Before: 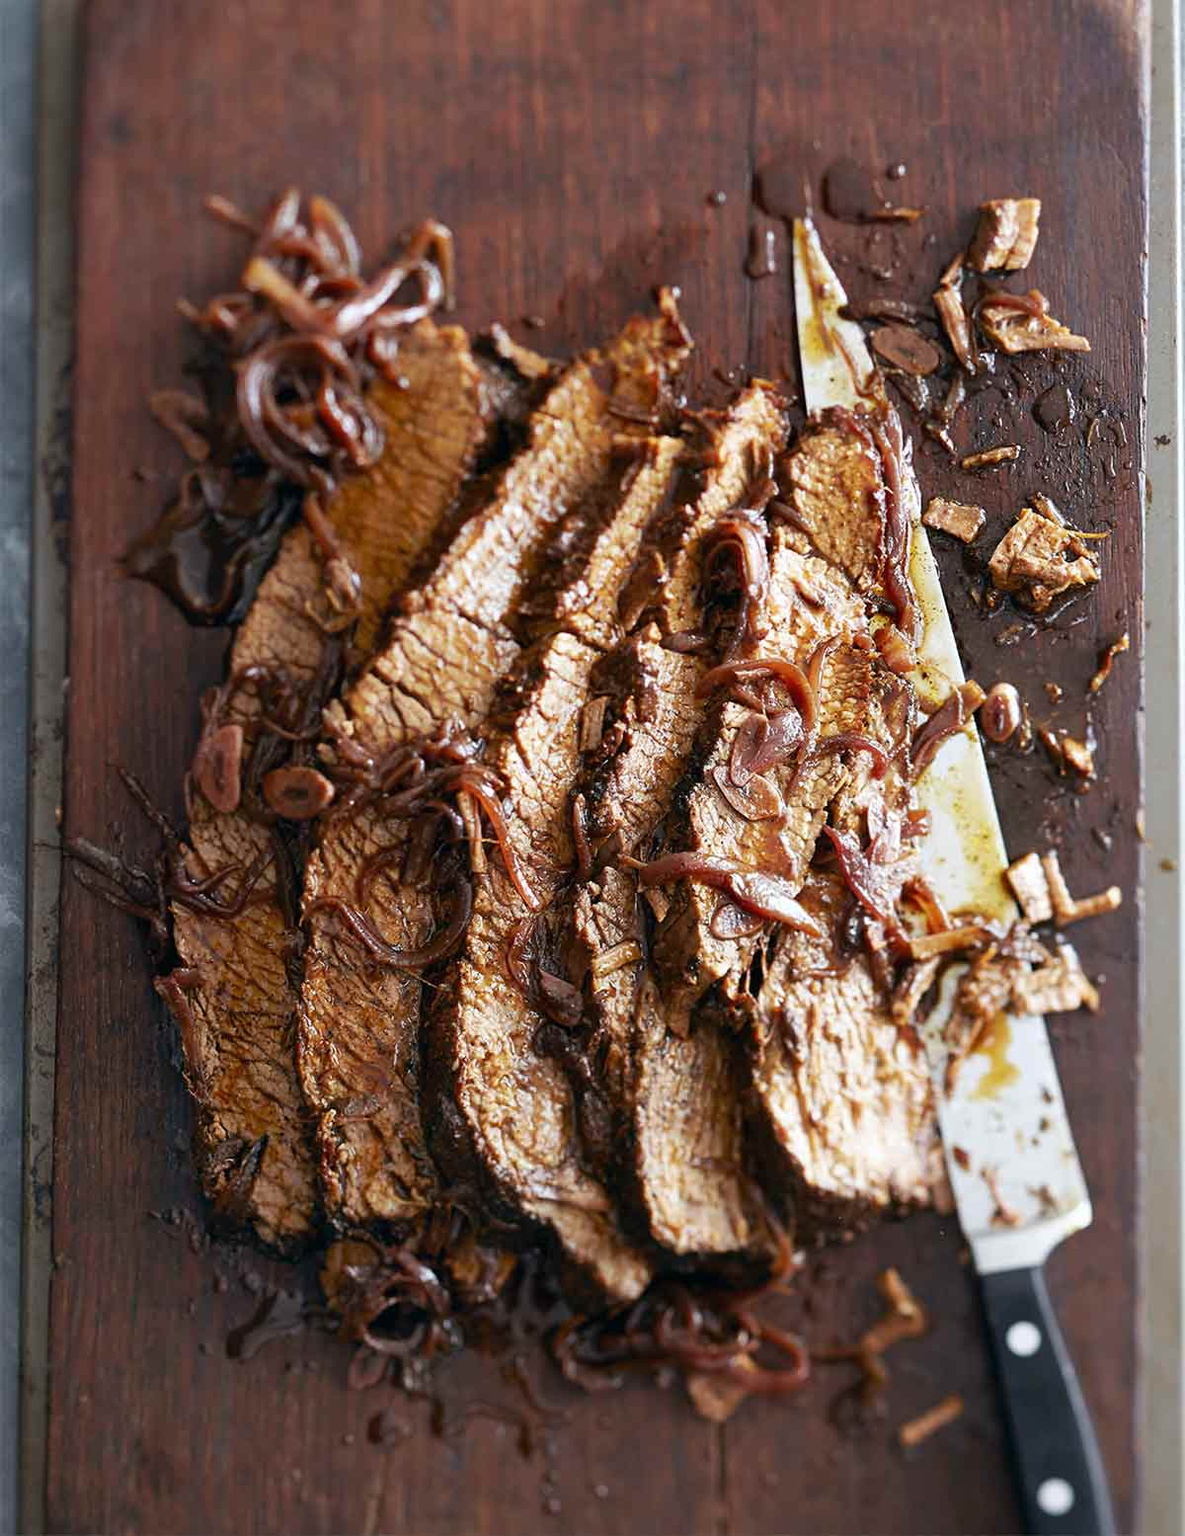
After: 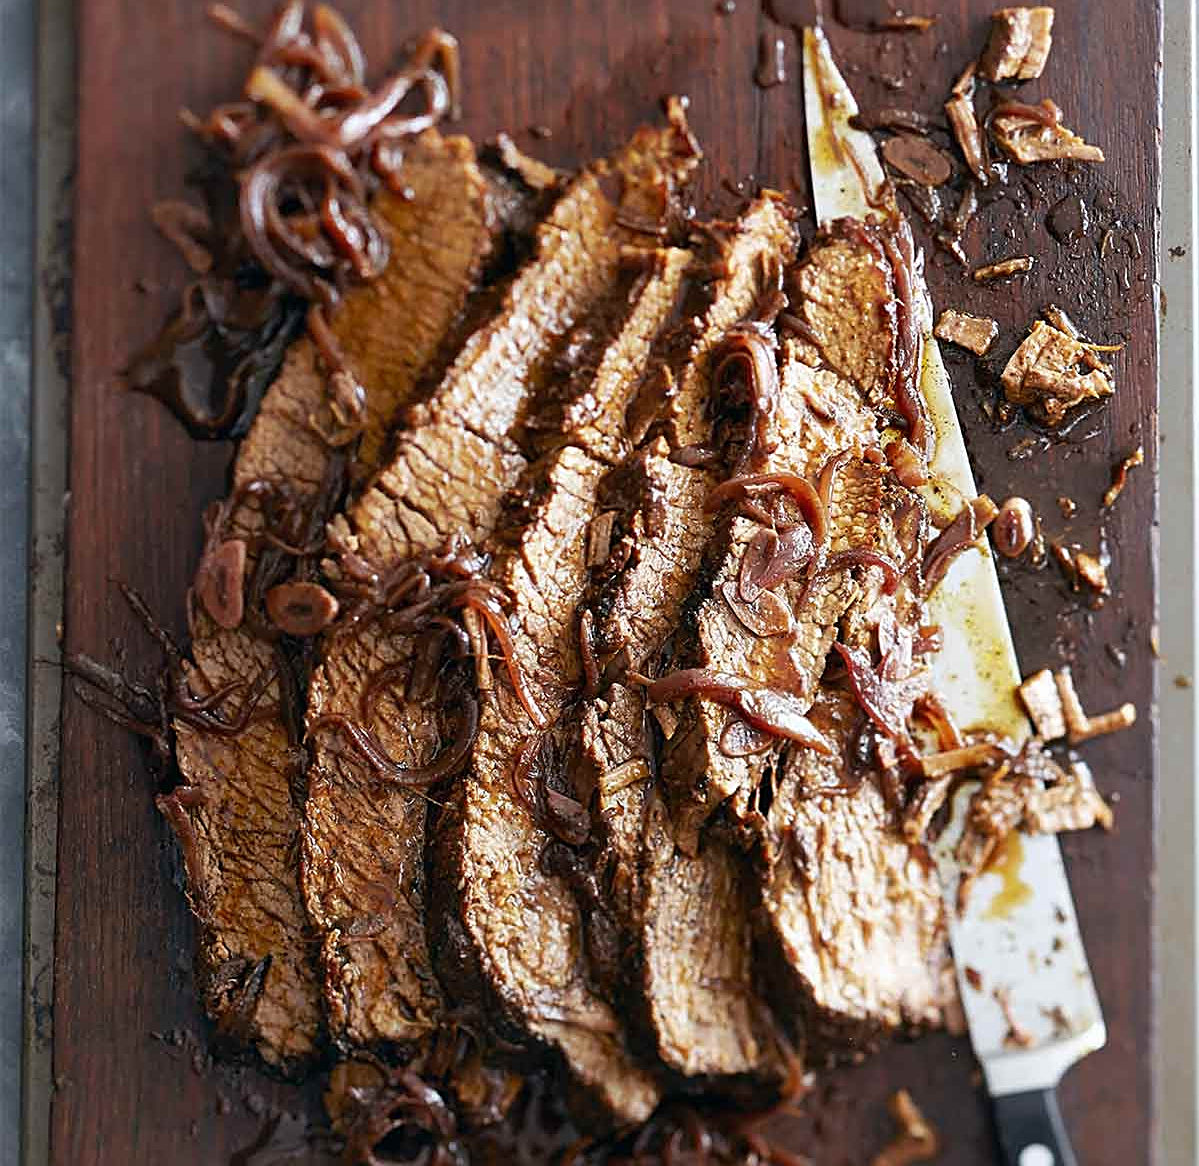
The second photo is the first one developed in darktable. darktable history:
sharpen: on, module defaults
crop and rotate: top 12.5%, bottom 12.5%
